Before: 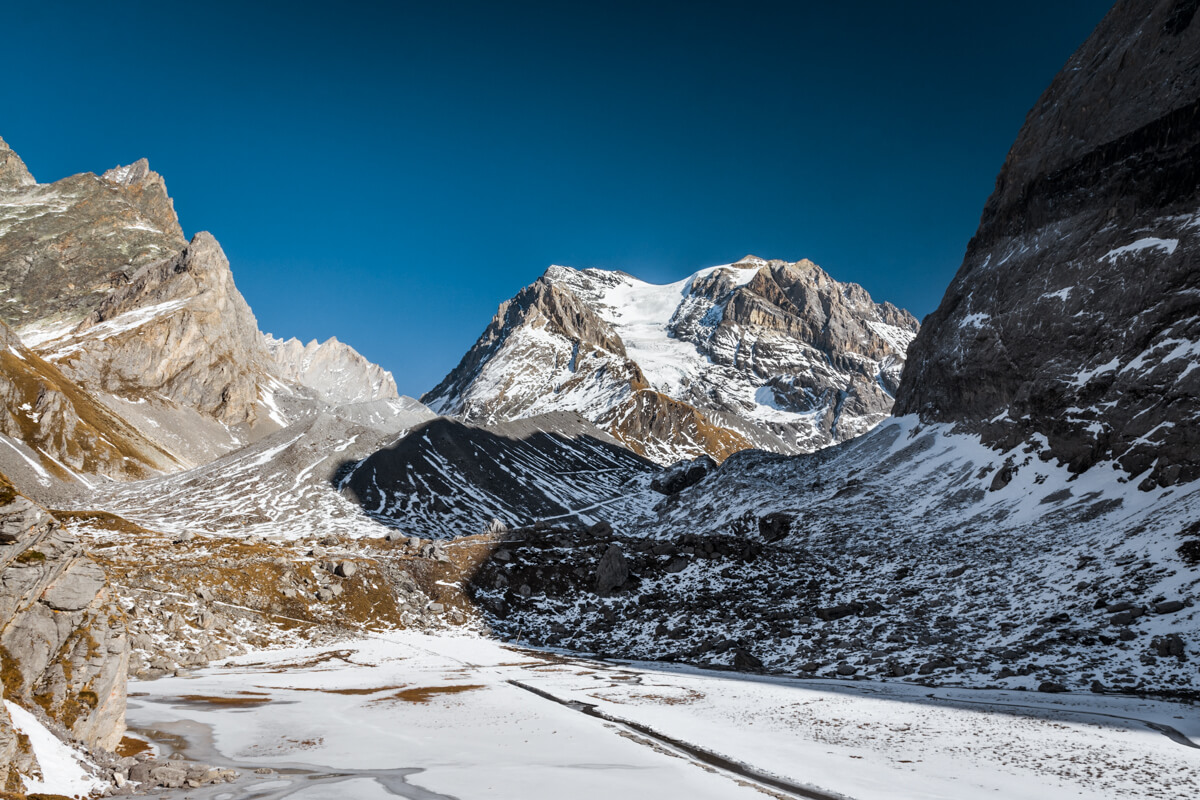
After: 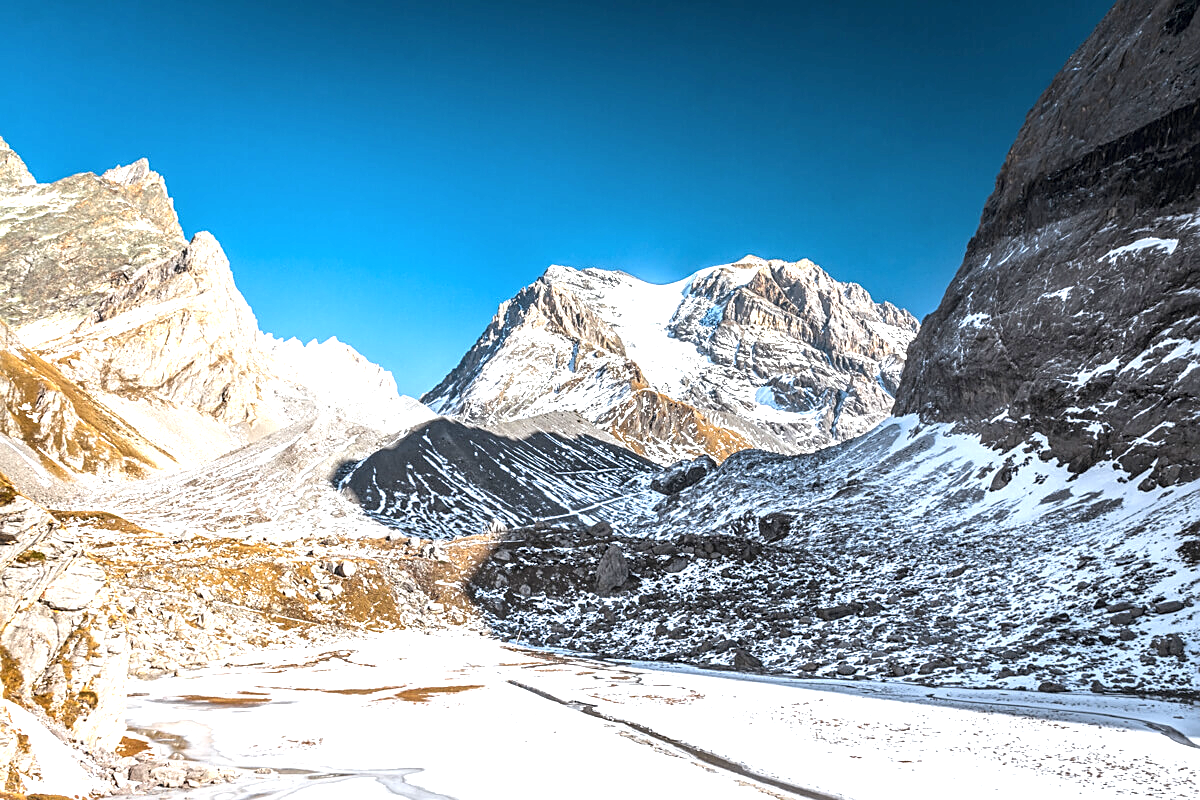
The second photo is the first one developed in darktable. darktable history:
exposure: black level correction 0, exposure 1.457 EV, compensate highlight preservation false
sharpen: on, module defaults
local contrast: detail 109%
